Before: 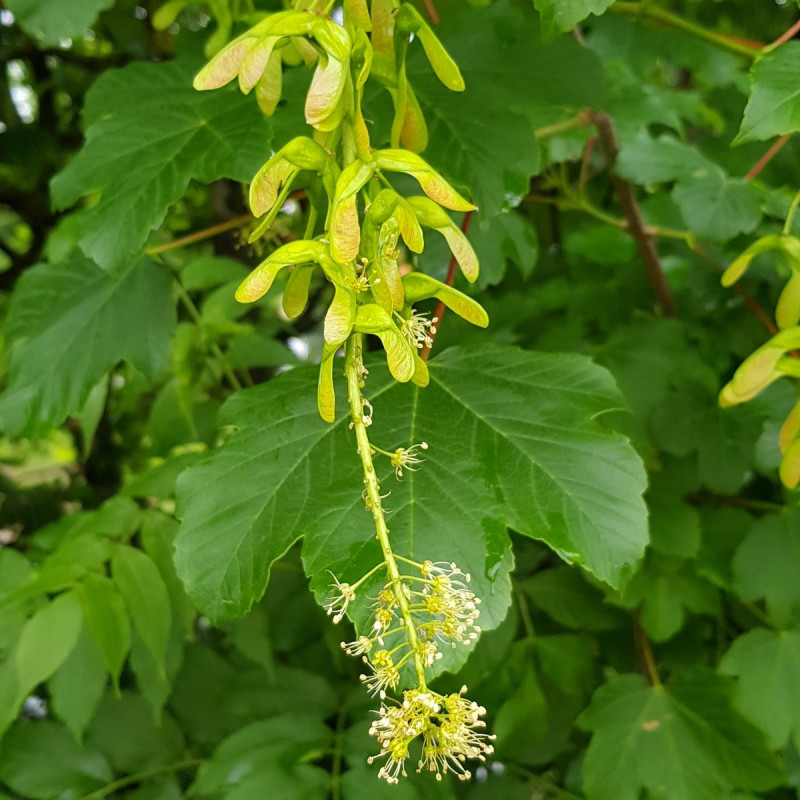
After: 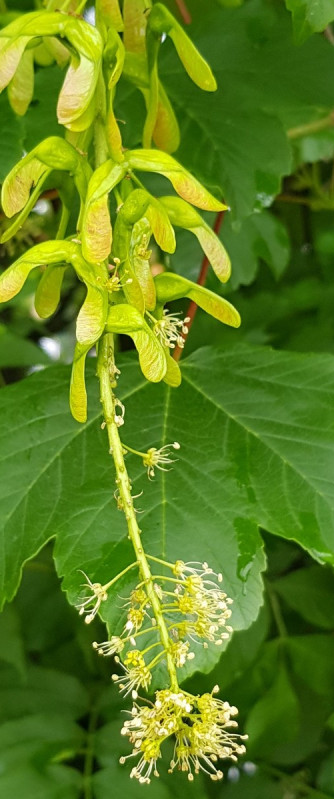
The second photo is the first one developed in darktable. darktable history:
crop: left 31.086%, right 27.074%
